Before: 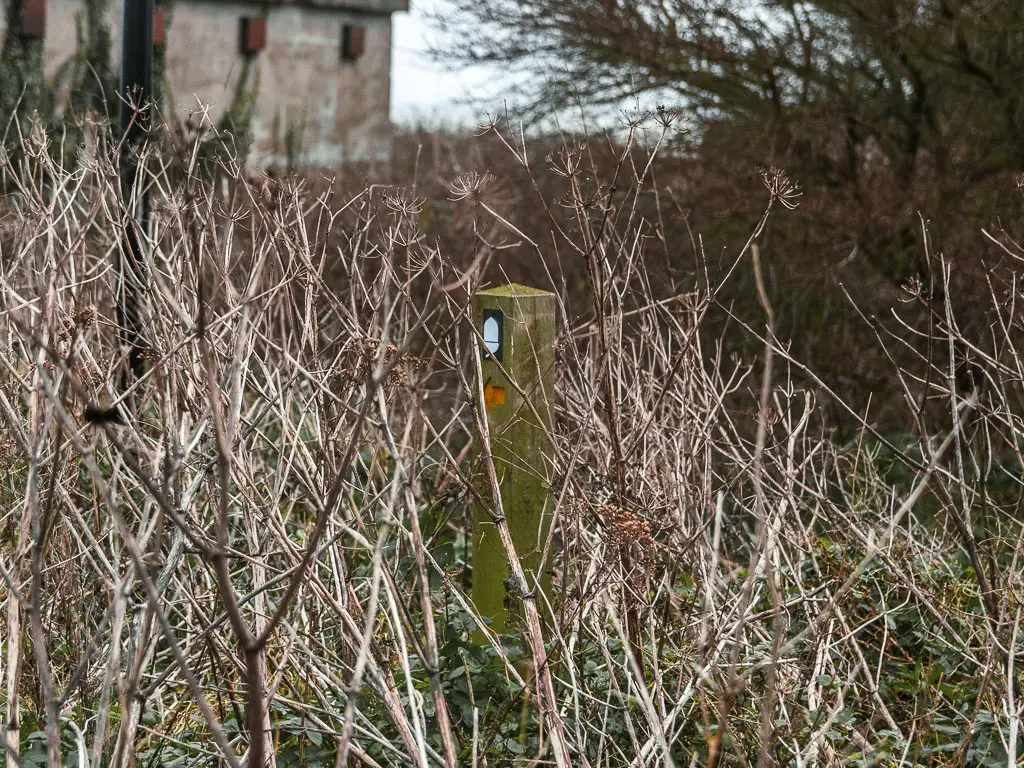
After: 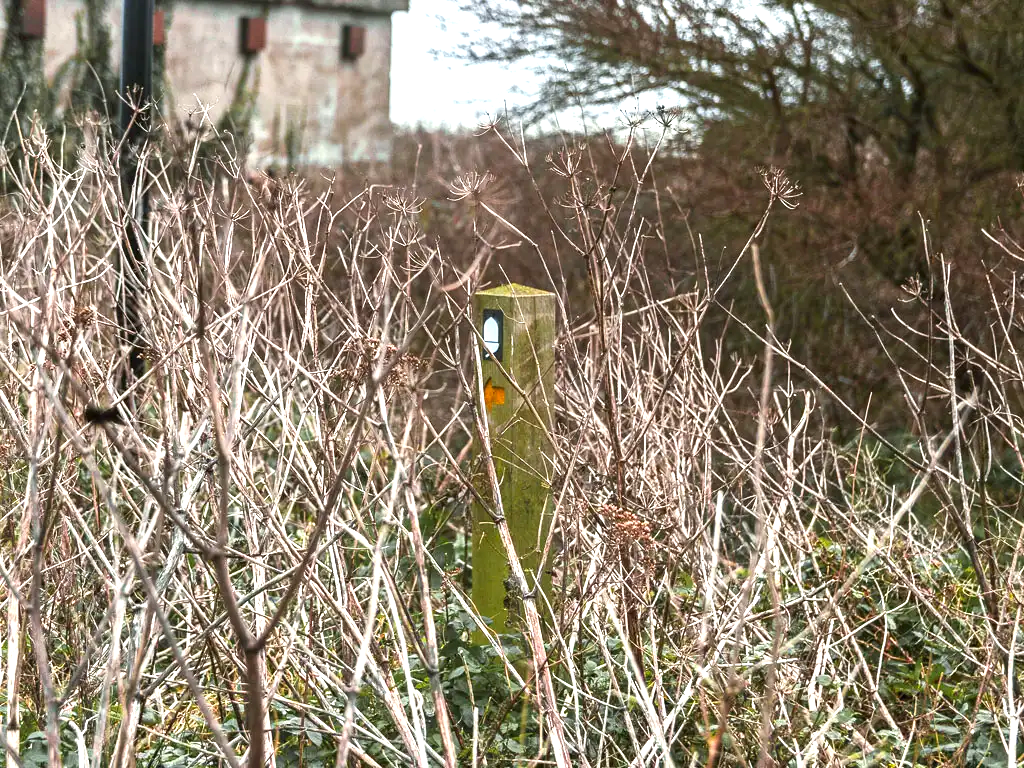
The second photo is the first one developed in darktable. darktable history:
exposure: exposure 1 EV, compensate highlight preservation false
contrast brightness saturation: contrast 0.042, saturation 0.072
